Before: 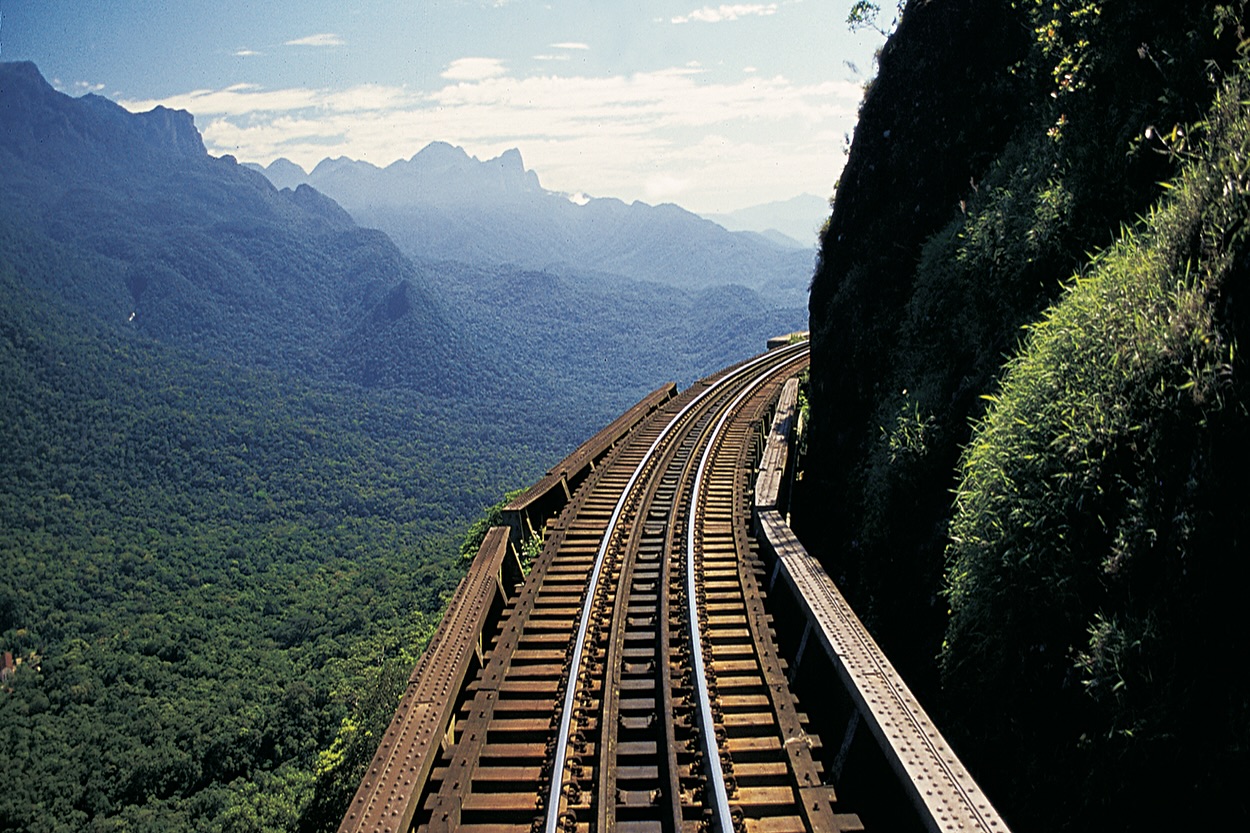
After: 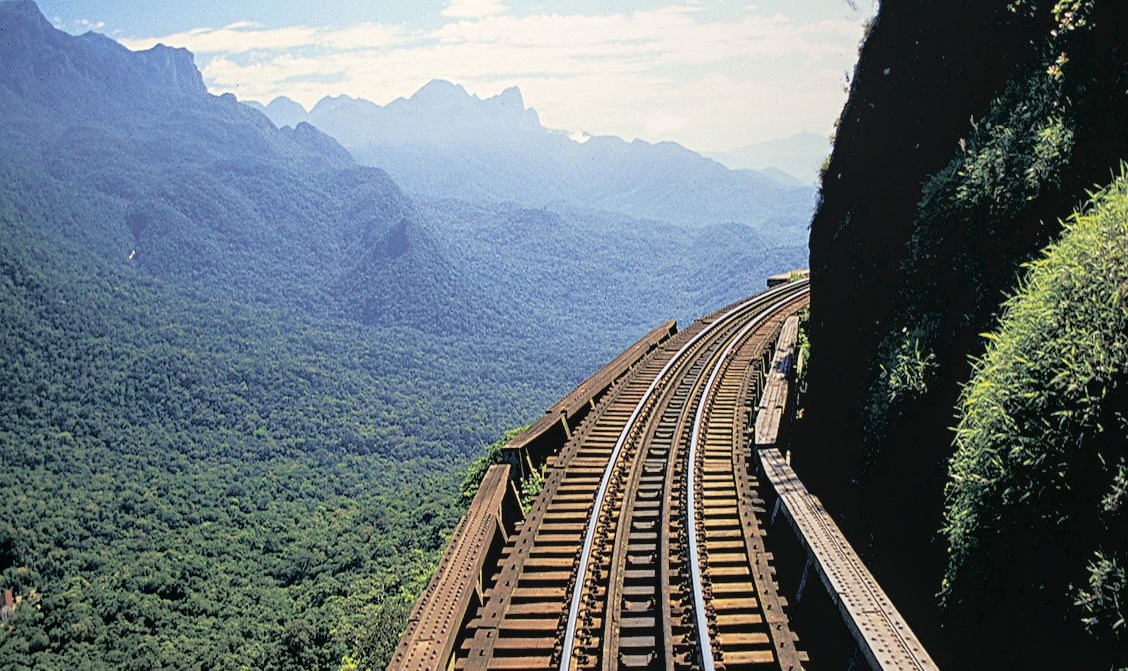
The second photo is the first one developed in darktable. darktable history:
local contrast: detail 110%
global tonemap: drago (0.7, 100)
crop: top 7.49%, right 9.717%, bottom 11.943%
exposure: black level correction 0.007, compensate highlight preservation false
